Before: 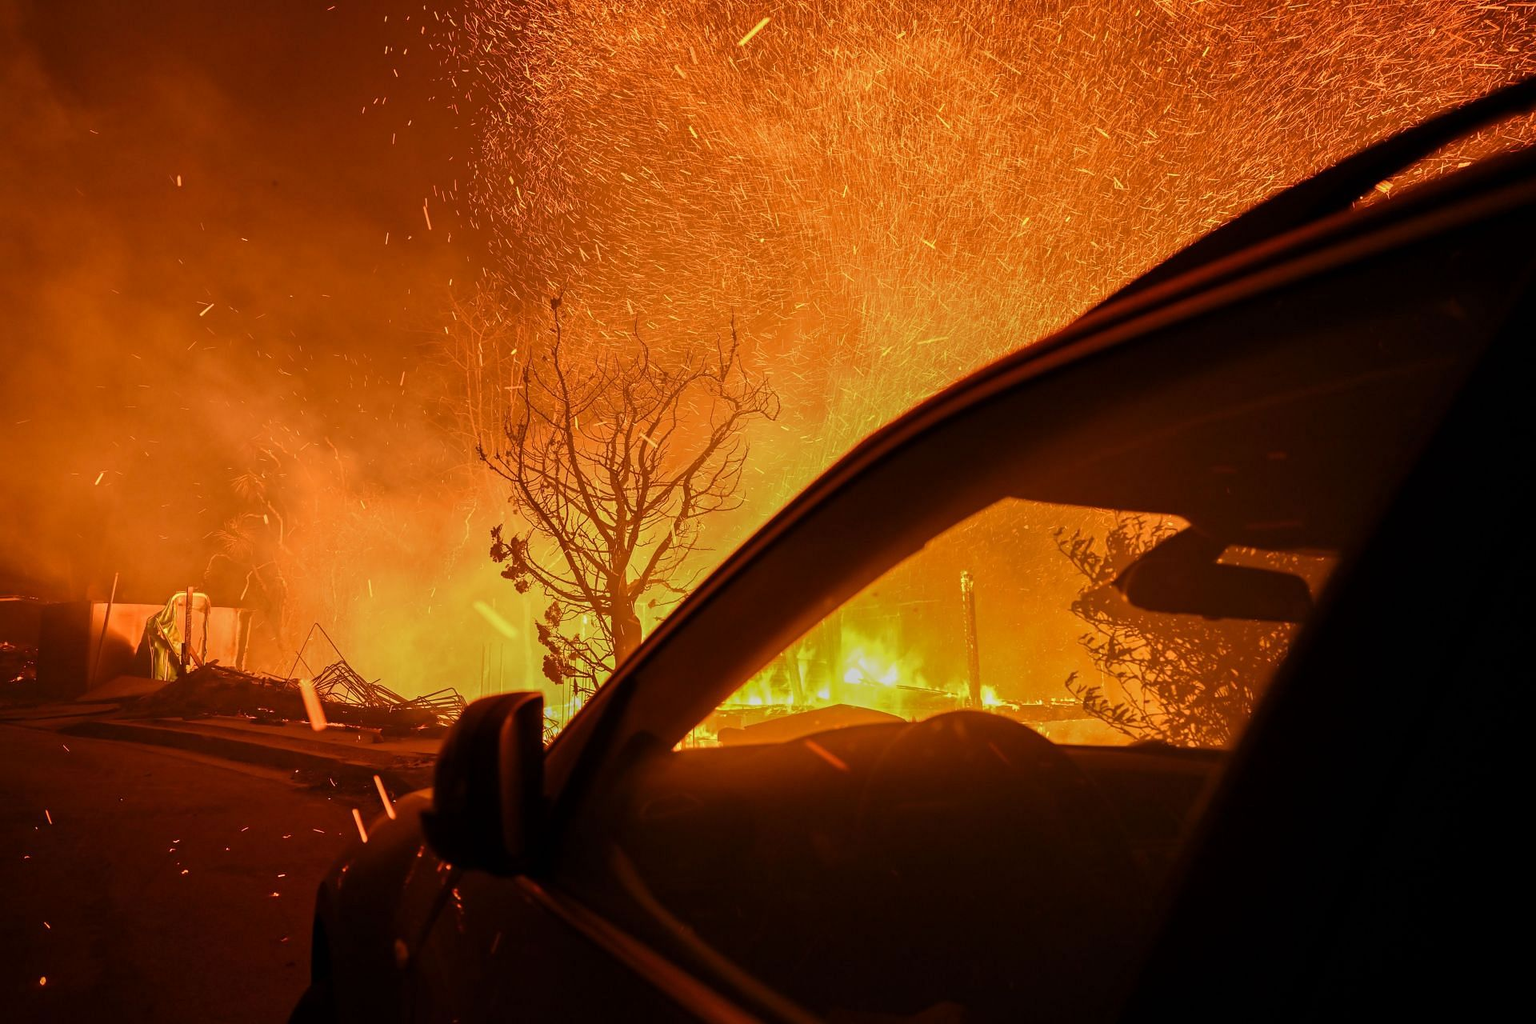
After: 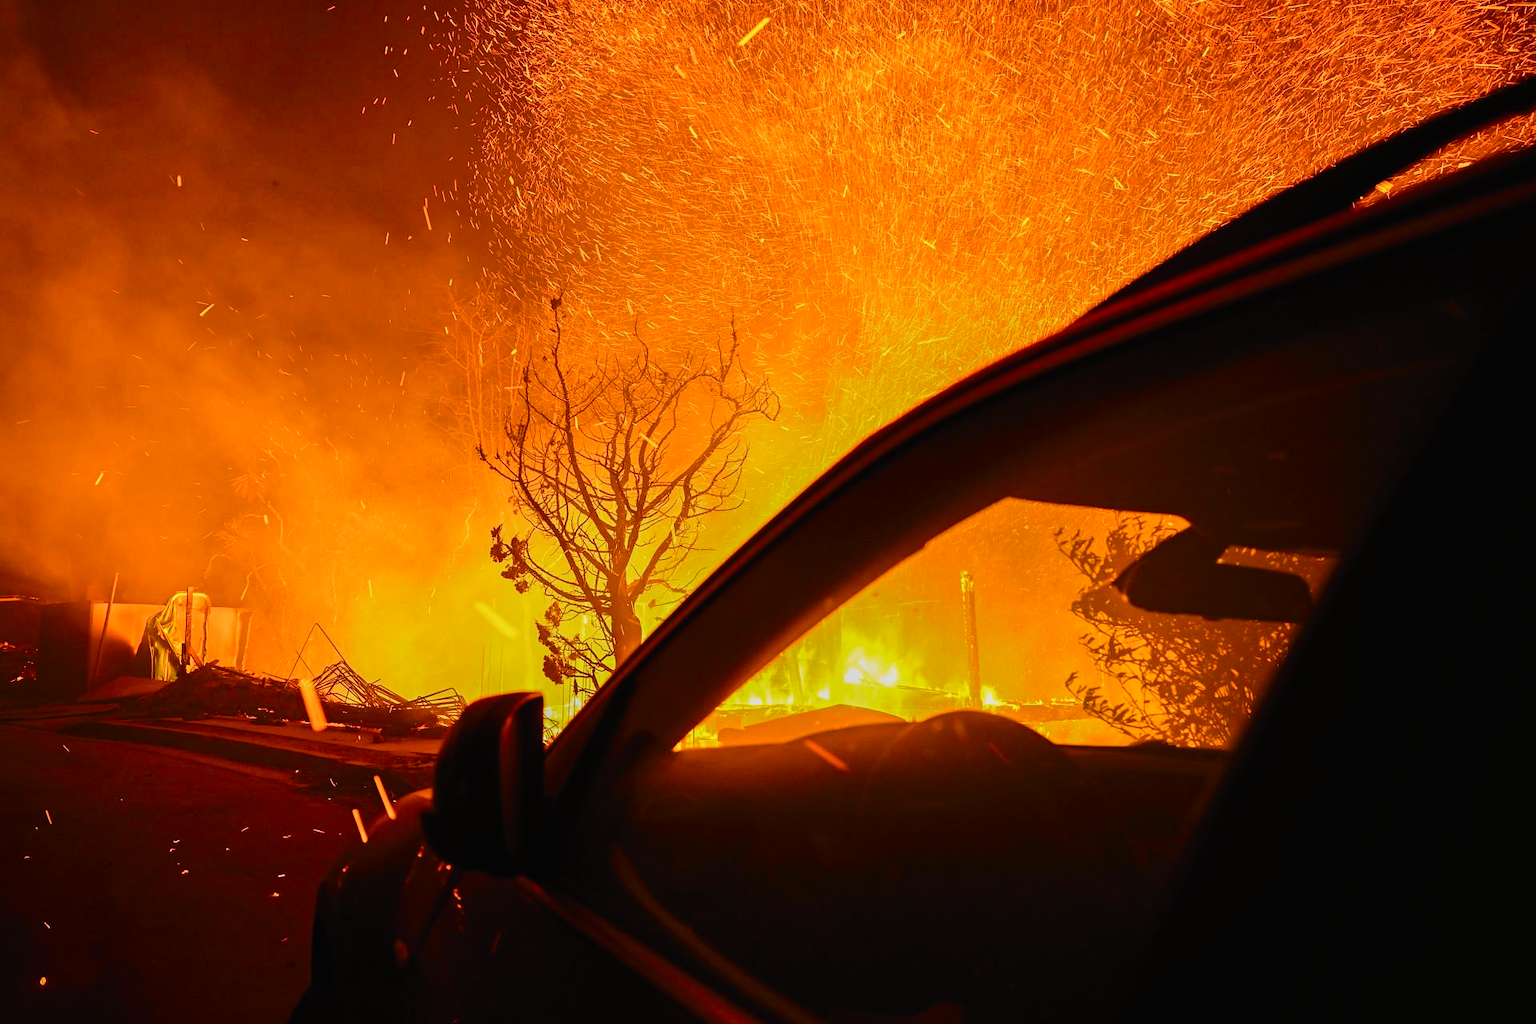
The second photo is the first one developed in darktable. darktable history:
tone equalizer: -8 EV 0.075 EV
tone curve: curves: ch0 [(0, 0.01) (0.097, 0.07) (0.204, 0.173) (0.447, 0.517) (0.539, 0.624) (0.733, 0.791) (0.879, 0.898) (1, 0.98)]; ch1 [(0, 0) (0.393, 0.415) (0.447, 0.448) (0.485, 0.494) (0.523, 0.509) (0.545, 0.541) (0.574, 0.561) (0.648, 0.674) (1, 1)]; ch2 [(0, 0) (0.369, 0.388) (0.449, 0.431) (0.499, 0.5) (0.521, 0.51) (0.53, 0.54) (0.564, 0.569) (0.674, 0.735) (1, 1)], color space Lab, independent channels, preserve colors none
